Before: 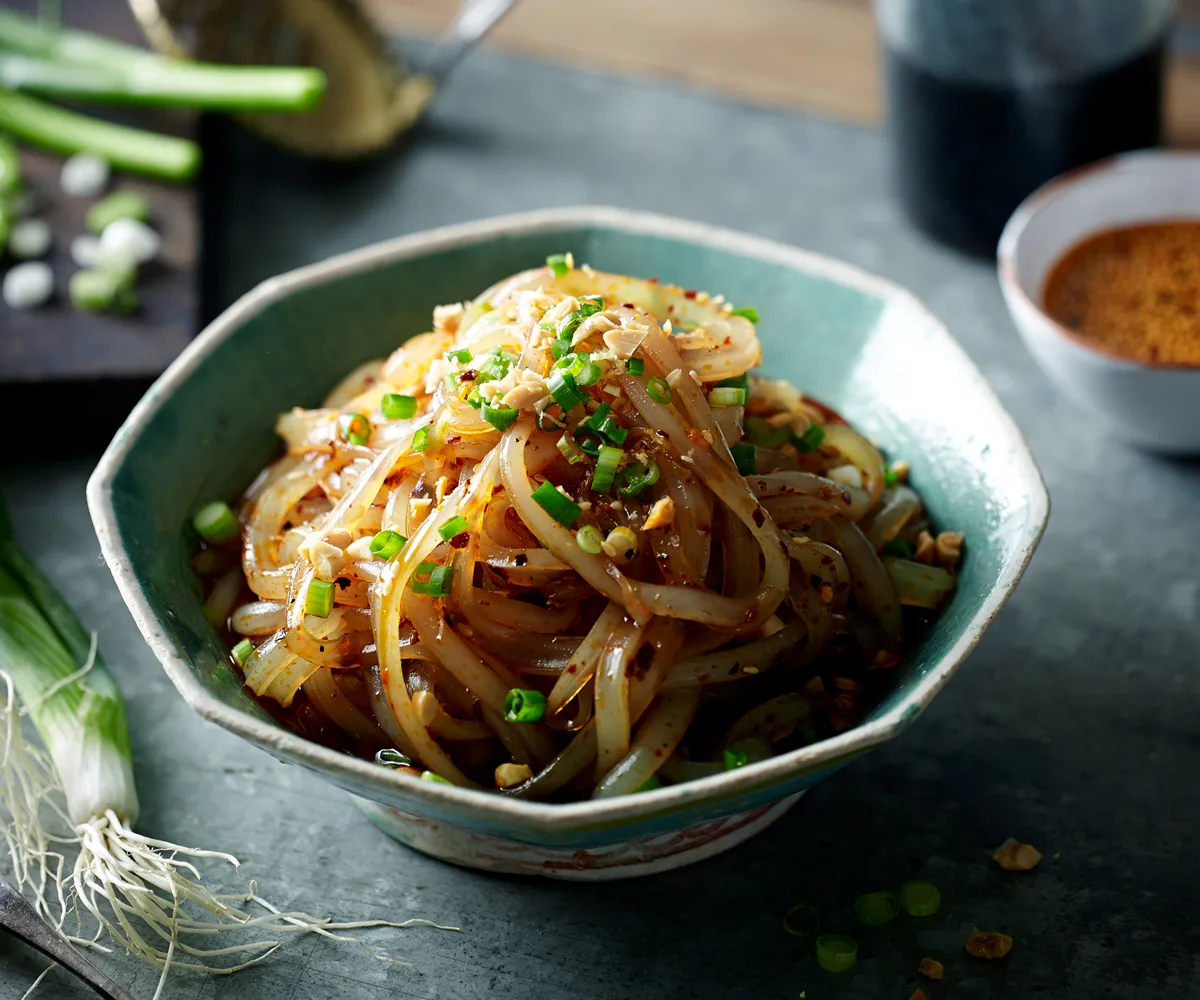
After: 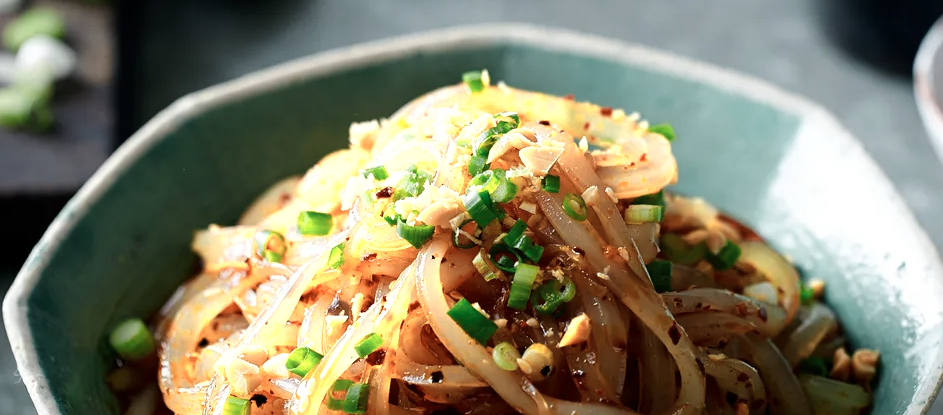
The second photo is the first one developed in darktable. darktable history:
crop: left 7.036%, top 18.398%, right 14.379%, bottom 40.043%
color zones: curves: ch0 [(0.018, 0.548) (0.224, 0.64) (0.425, 0.447) (0.675, 0.575) (0.732, 0.579)]; ch1 [(0.066, 0.487) (0.25, 0.5) (0.404, 0.43) (0.75, 0.421) (0.956, 0.421)]; ch2 [(0.044, 0.561) (0.215, 0.465) (0.399, 0.544) (0.465, 0.548) (0.614, 0.447) (0.724, 0.43) (0.882, 0.623) (0.956, 0.632)]
